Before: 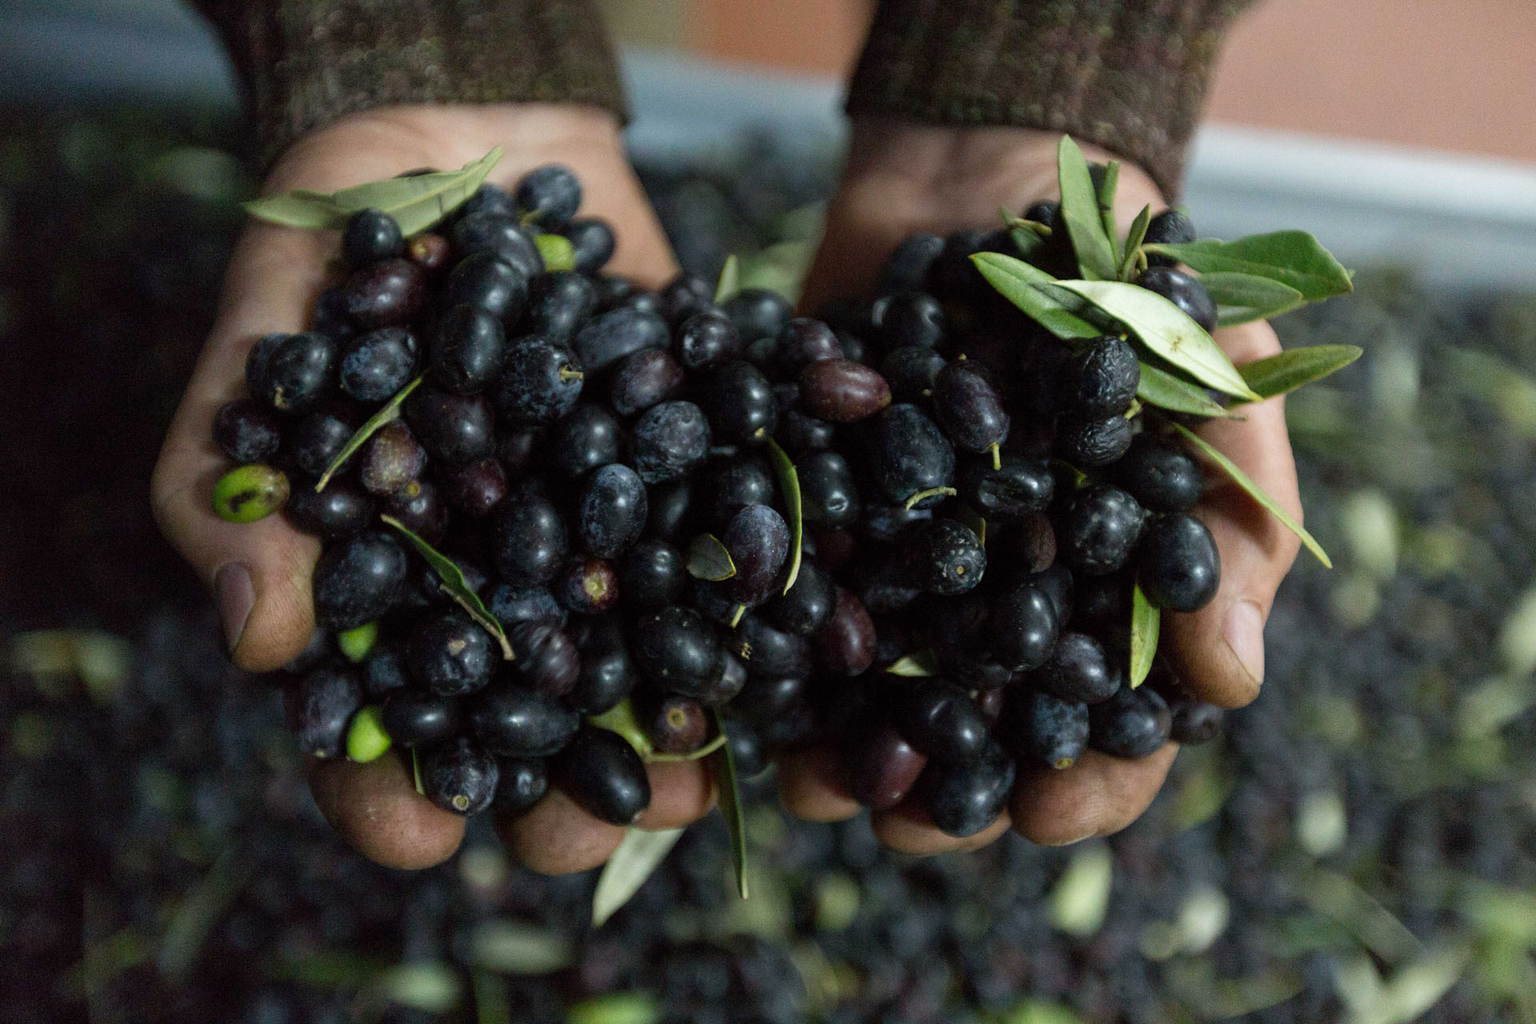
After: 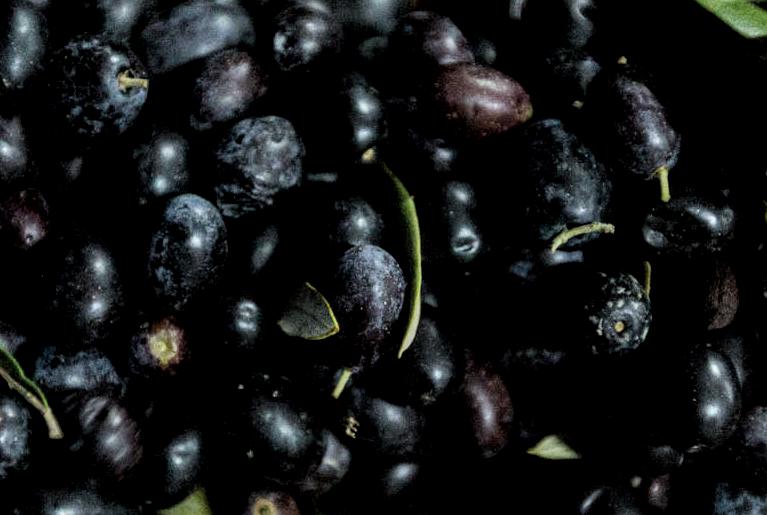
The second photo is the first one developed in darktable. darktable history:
filmic rgb: black relative exposure -6.99 EV, white relative exposure 5.58 EV, threshold 6 EV, hardness 2.85, enable highlight reconstruction true
crop: left 30.263%, top 30.209%, right 29.763%, bottom 29.547%
local contrast: detail 160%
